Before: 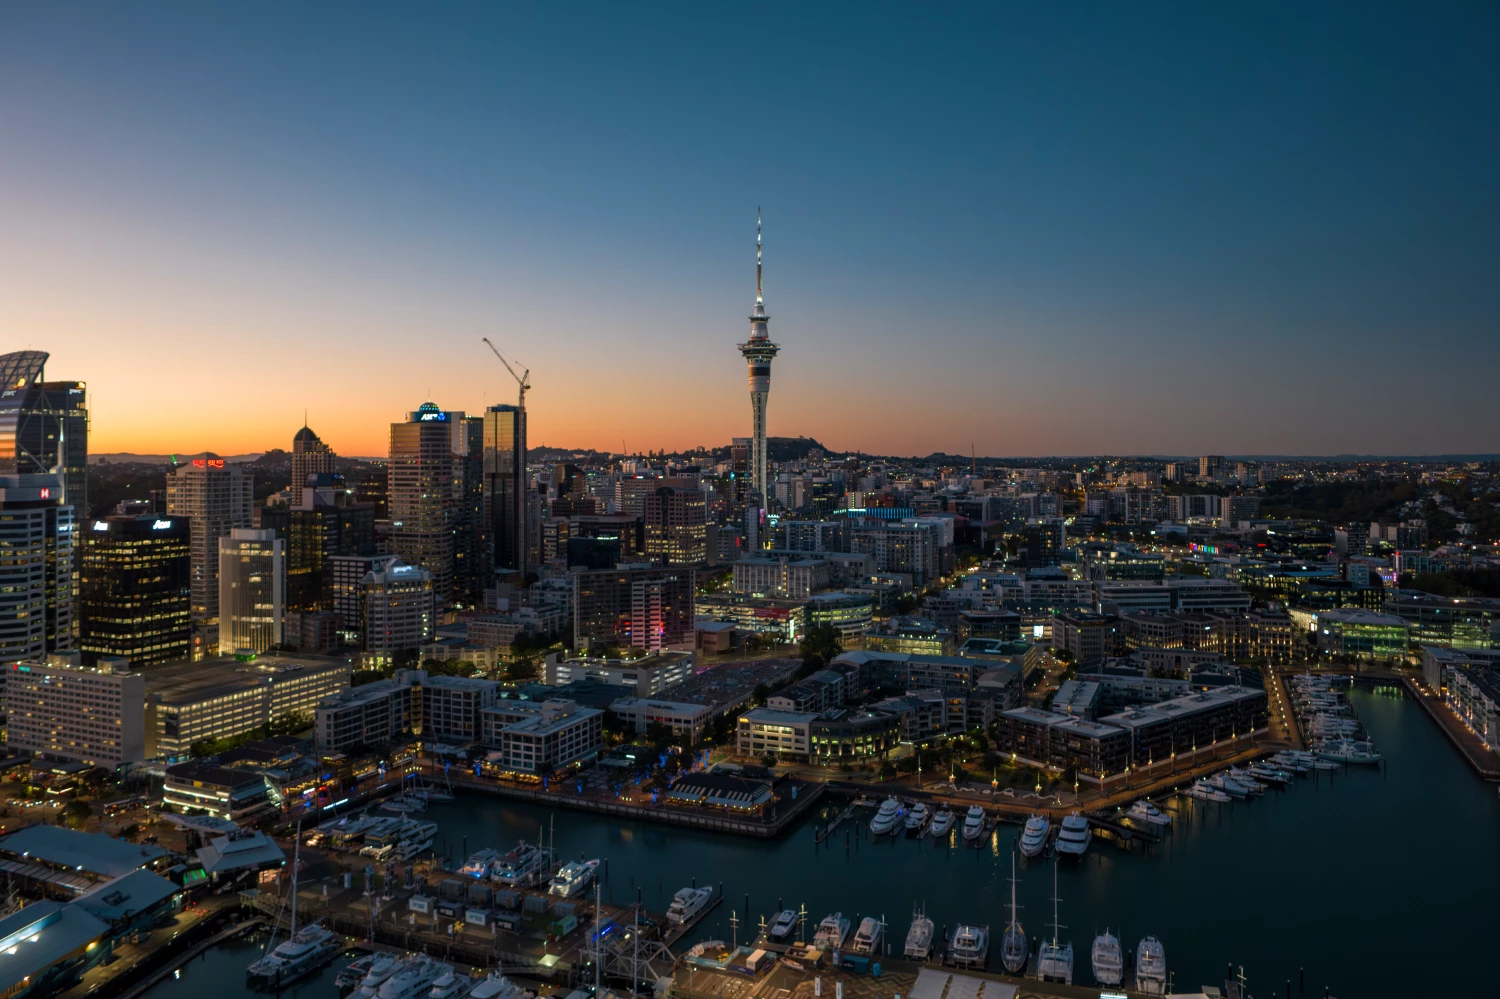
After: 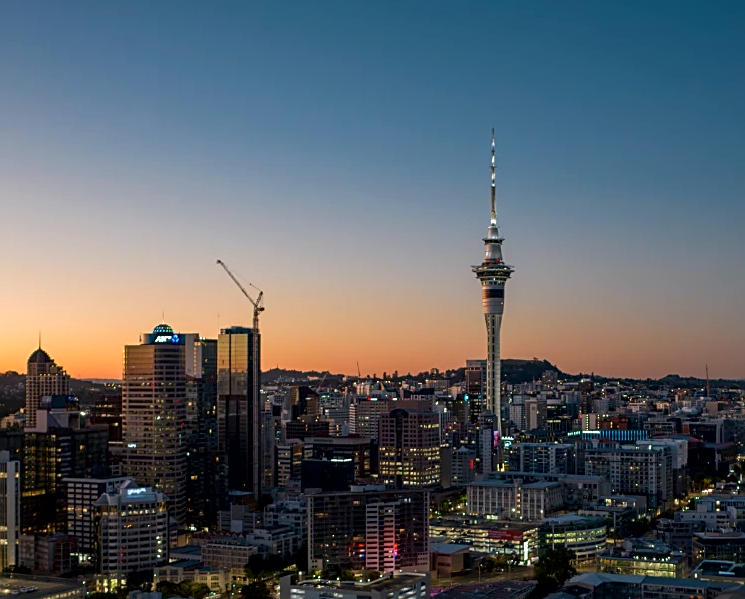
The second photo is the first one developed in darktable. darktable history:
contrast brightness saturation: contrast 0.049
crop: left 17.766%, top 7.811%, right 32.543%, bottom 32.162%
exposure: black level correction 0.004, exposure 0.015 EV, compensate highlight preservation false
sharpen: on, module defaults
